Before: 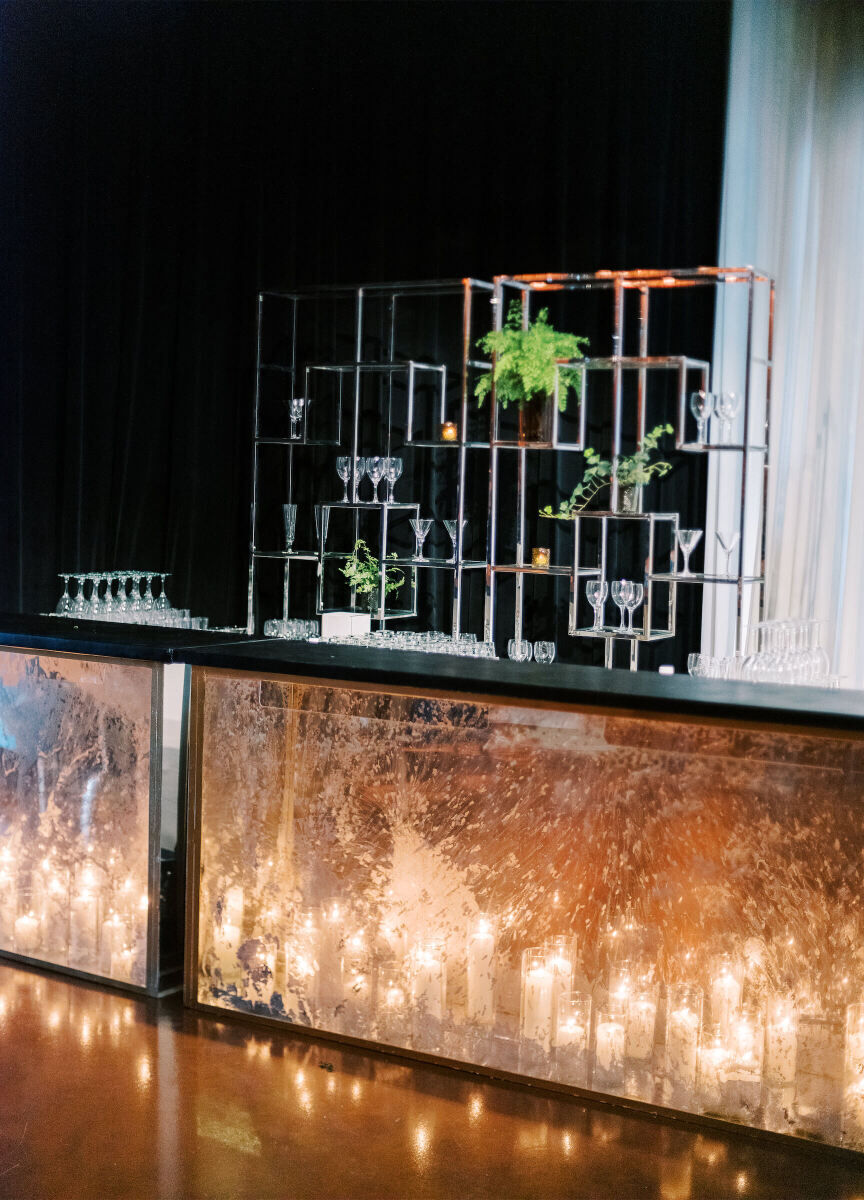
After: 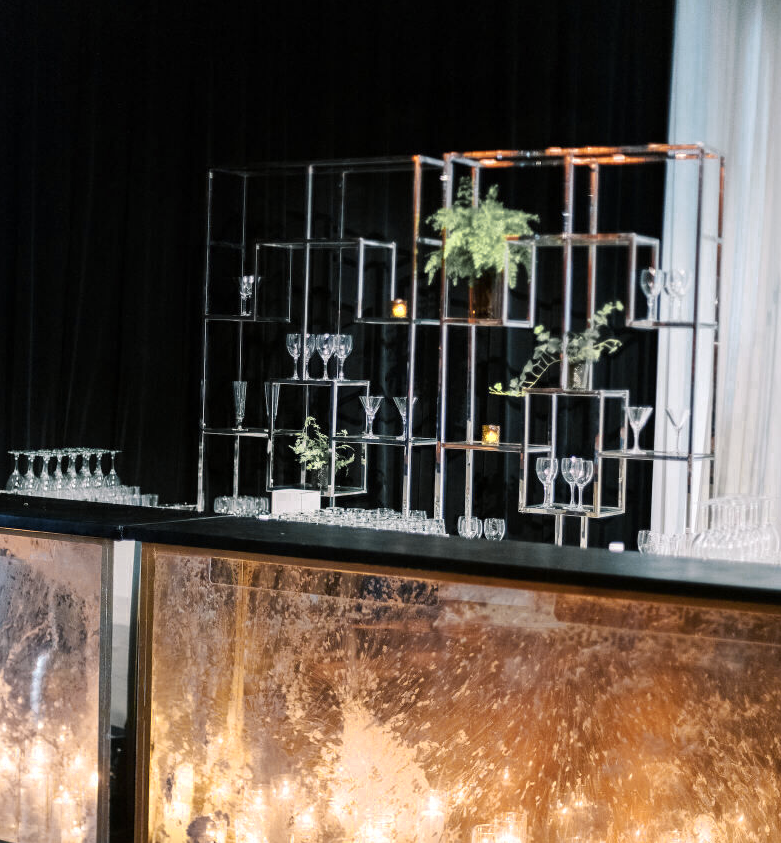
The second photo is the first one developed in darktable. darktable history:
color zones: curves: ch0 [(0.004, 0.306) (0.107, 0.448) (0.252, 0.656) (0.41, 0.398) (0.595, 0.515) (0.768, 0.628)]; ch1 [(0.07, 0.323) (0.151, 0.452) (0.252, 0.608) (0.346, 0.221) (0.463, 0.189) (0.61, 0.368) (0.735, 0.395) (0.921, 0.412)]; ch2 [(0, 0.476) (0.132, 0.512) (0.243, 0.512) (0.397, 0.48) (0.522, 0.376) (0.634, 0.536) (0.761, 0.46)]
crop: left 5.868%, top 10.299%, right 3.688%, bottom 19.406%
